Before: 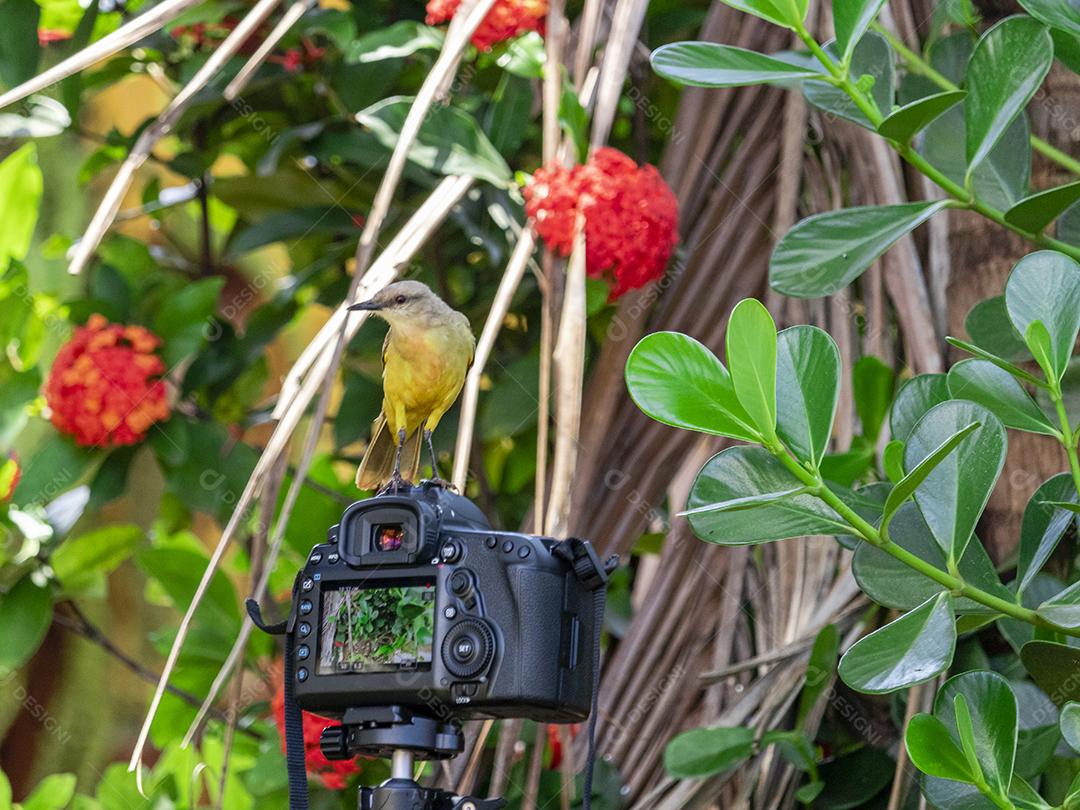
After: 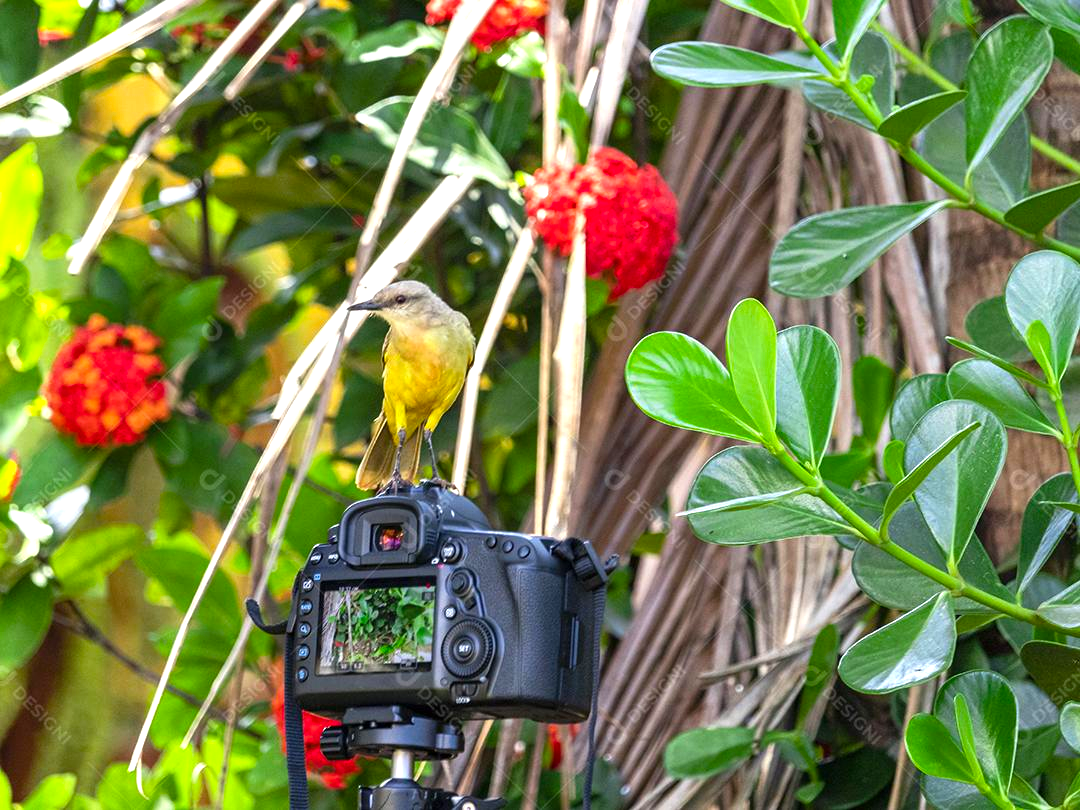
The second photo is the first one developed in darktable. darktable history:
color balance rgb: power › hue 63.26°, white fulcrum 0.068 EV, perceptual saturation grading › global saturation 14.857%, perceptual brilliance grading › global brilliance 18.562%
